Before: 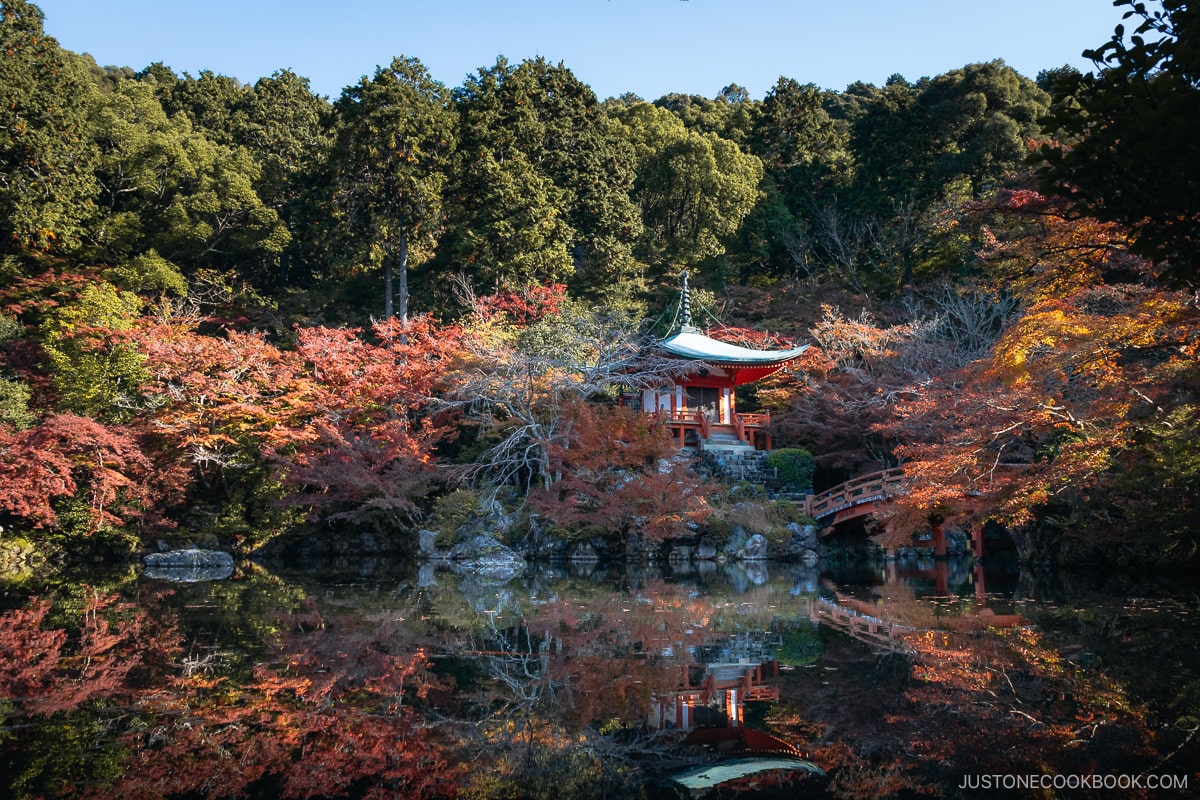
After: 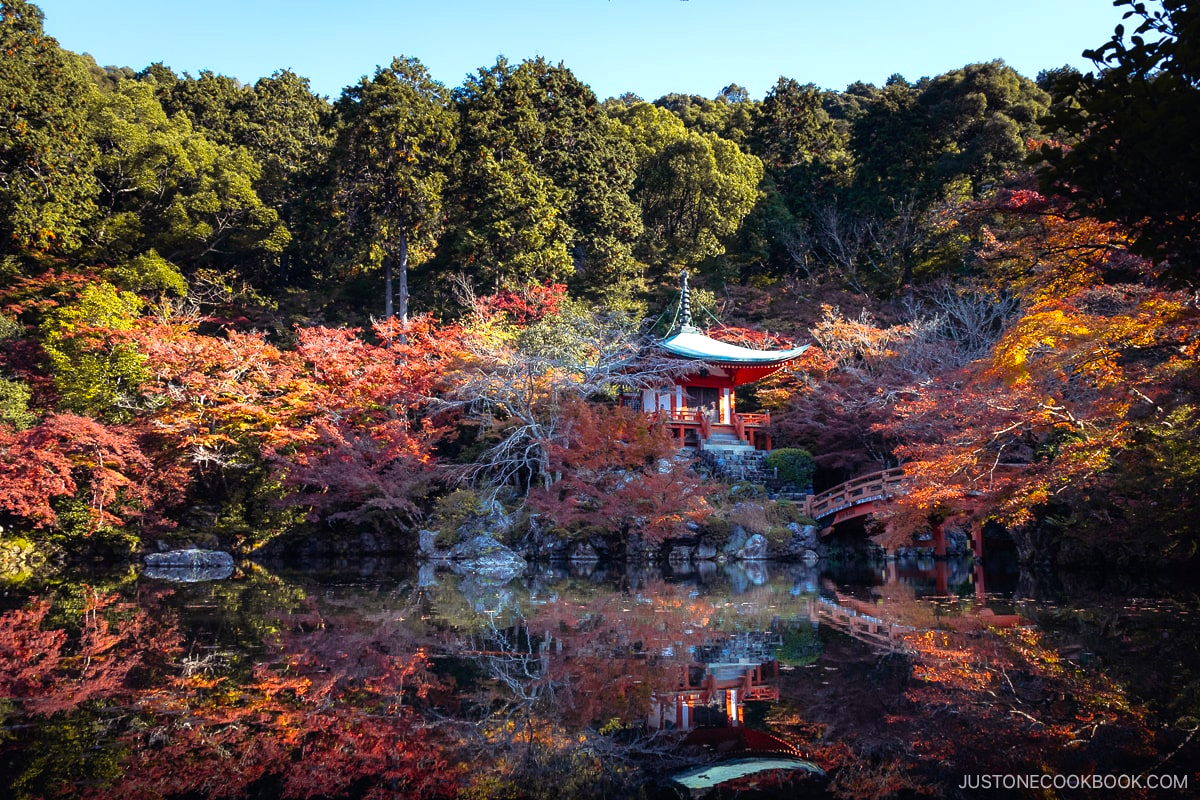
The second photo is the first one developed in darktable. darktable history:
tone equalizer: -8 EV -0.429 EV, -7 EV -0.383 EV, -6 EV -0.313 EV, -5 EV -0.23 EV, -3 EV 0.246 EV, -2 EV 0.326 EV, -1 EV 0.378 EV, +0 EV 0.394 EV
color balance rgb: shadows lift › luminance 0.691%, shadows lift › chroma 6.939%, shadows lift › hue 300.29°, perceptual saturation grading › global saturation 25.063%
